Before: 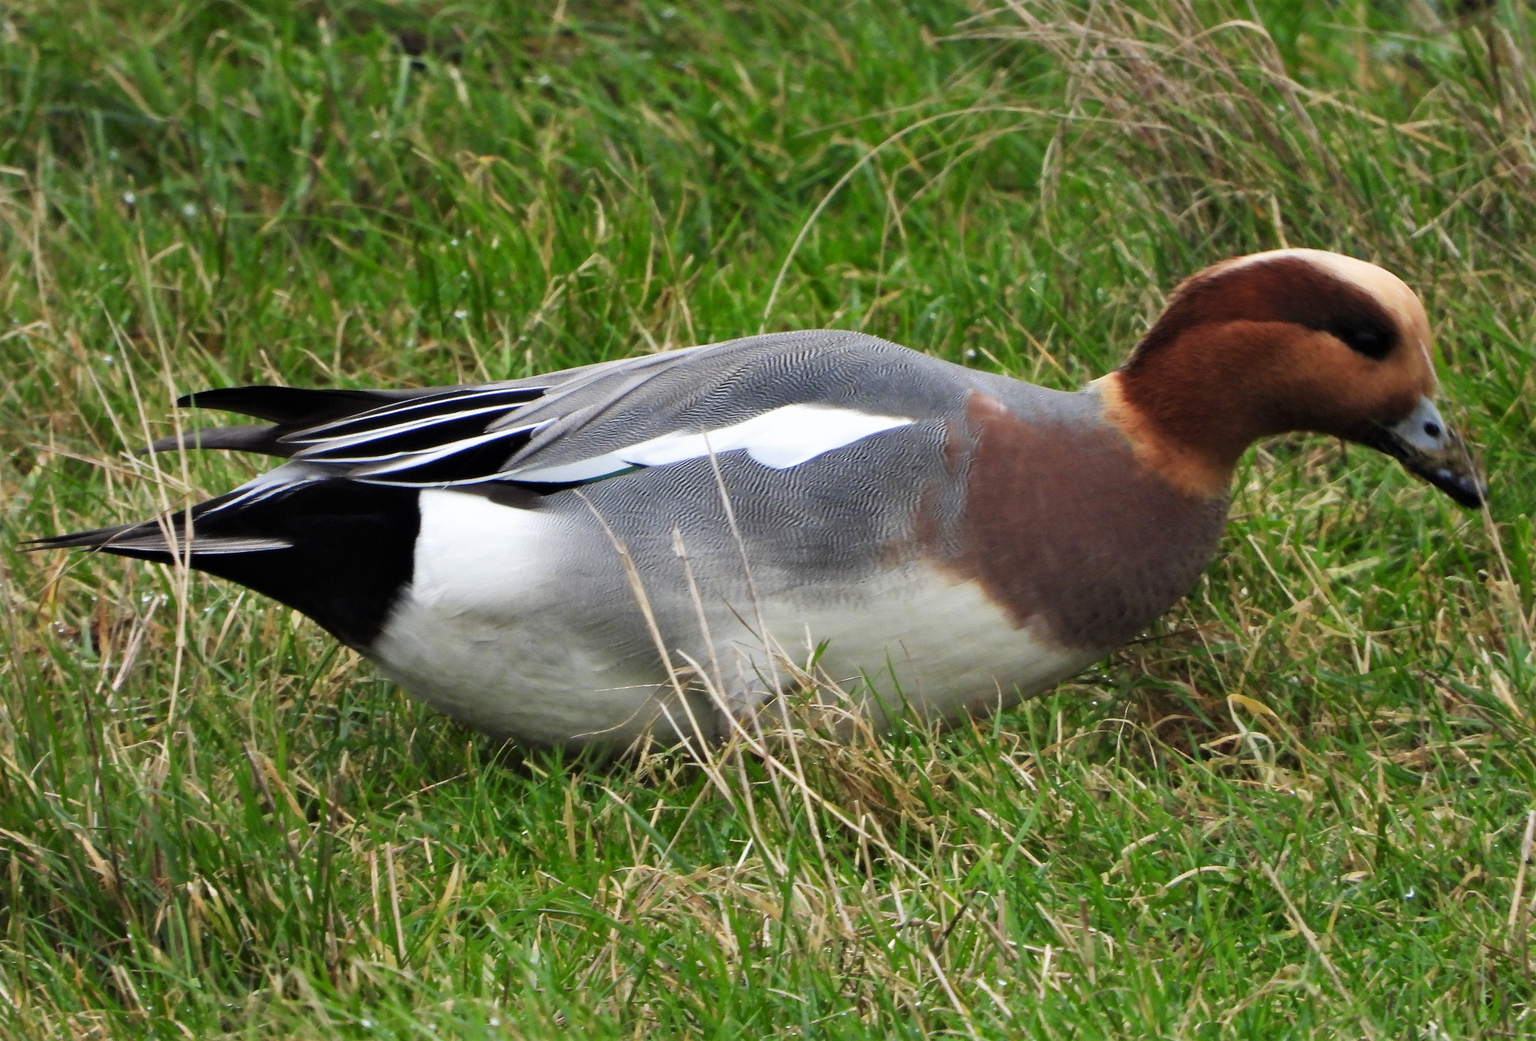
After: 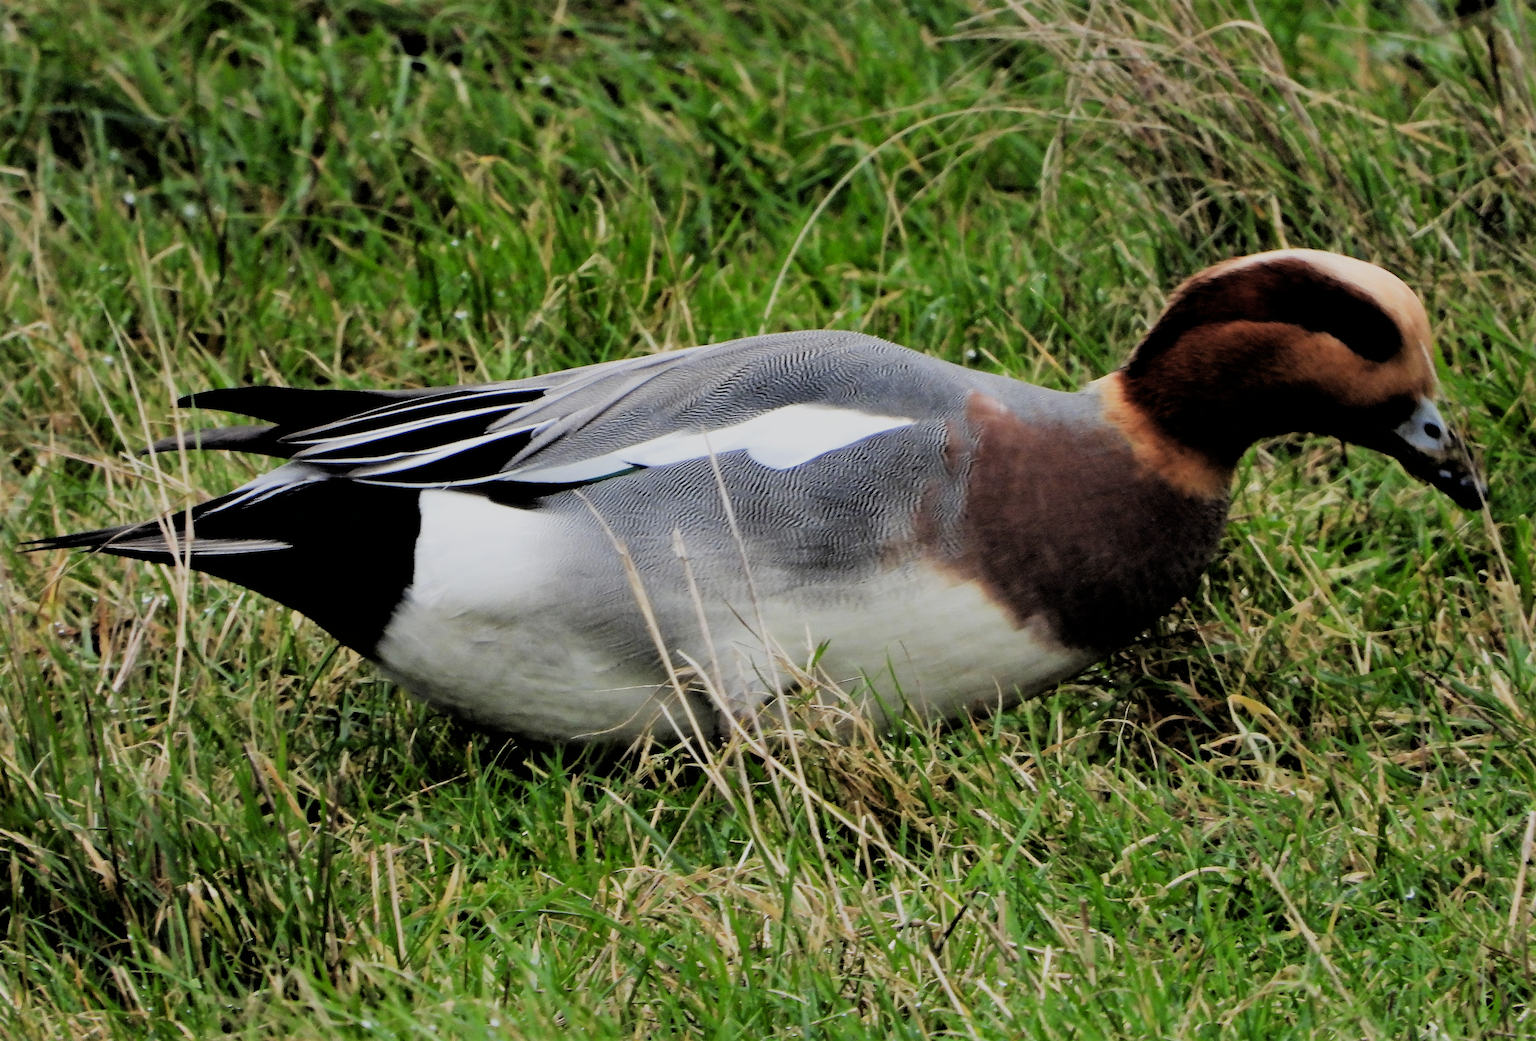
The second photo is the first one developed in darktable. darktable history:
filmic rgb: black relative exposure -2.84 EV, white relative exposure 4.56 EV, hardness 1.78, contrast 1.237
